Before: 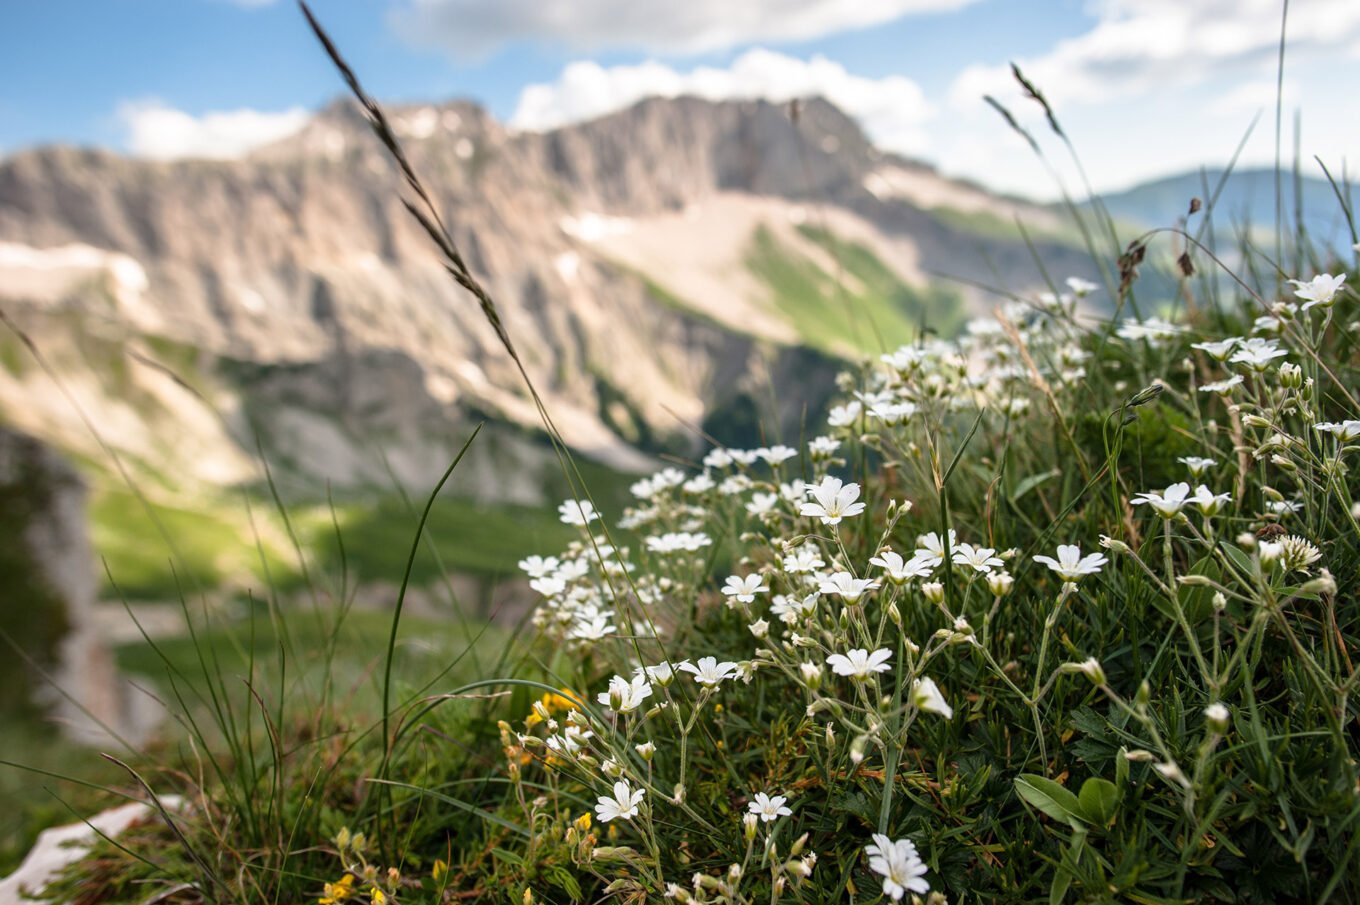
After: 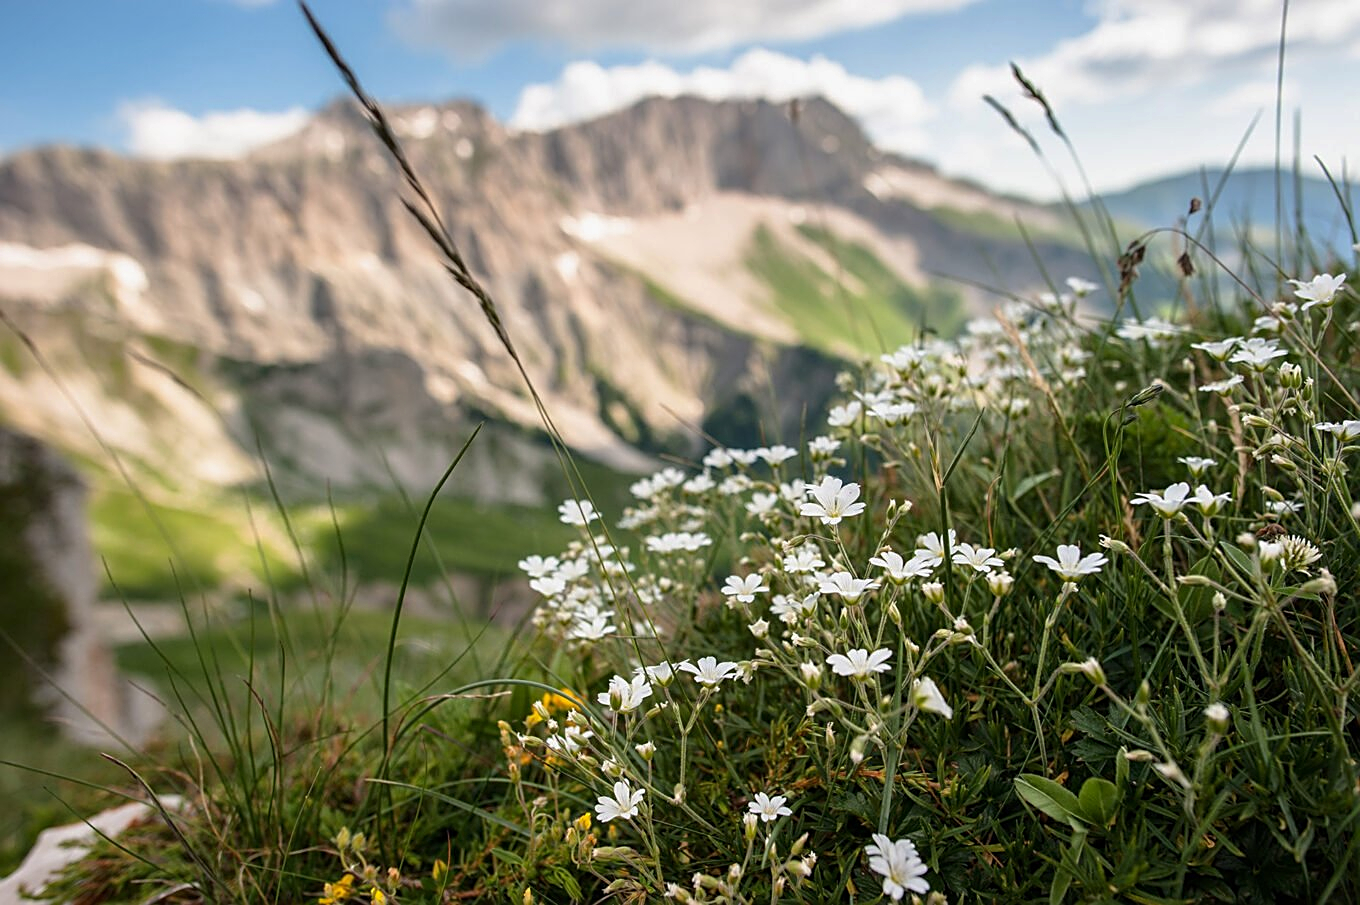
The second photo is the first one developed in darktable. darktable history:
sharpen: on, module defaults
shadows and highlights: shadows -20.18, white point adjustment -1.87, highlights -34.79
